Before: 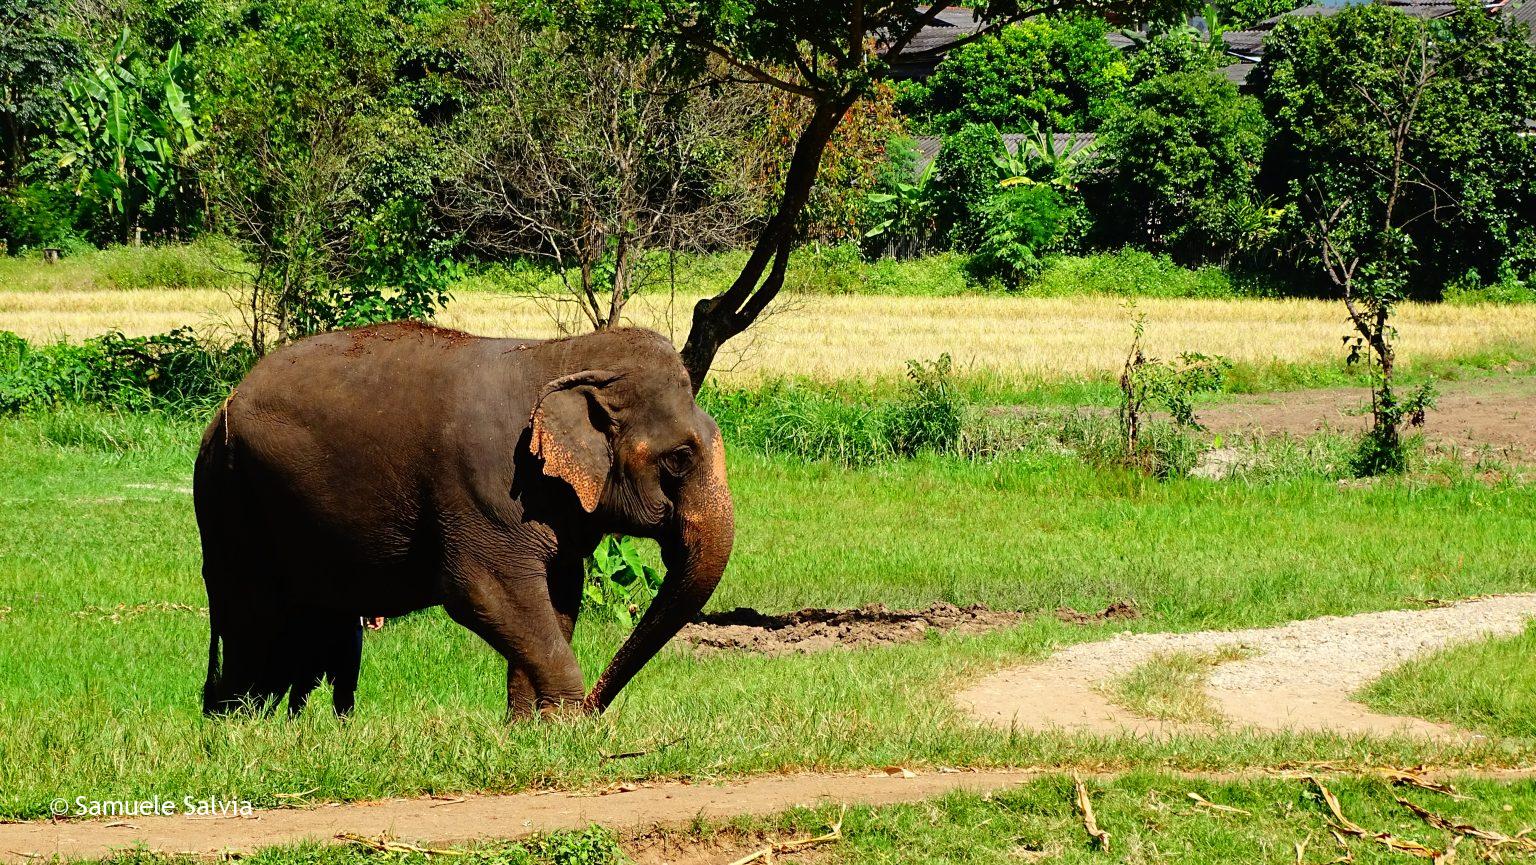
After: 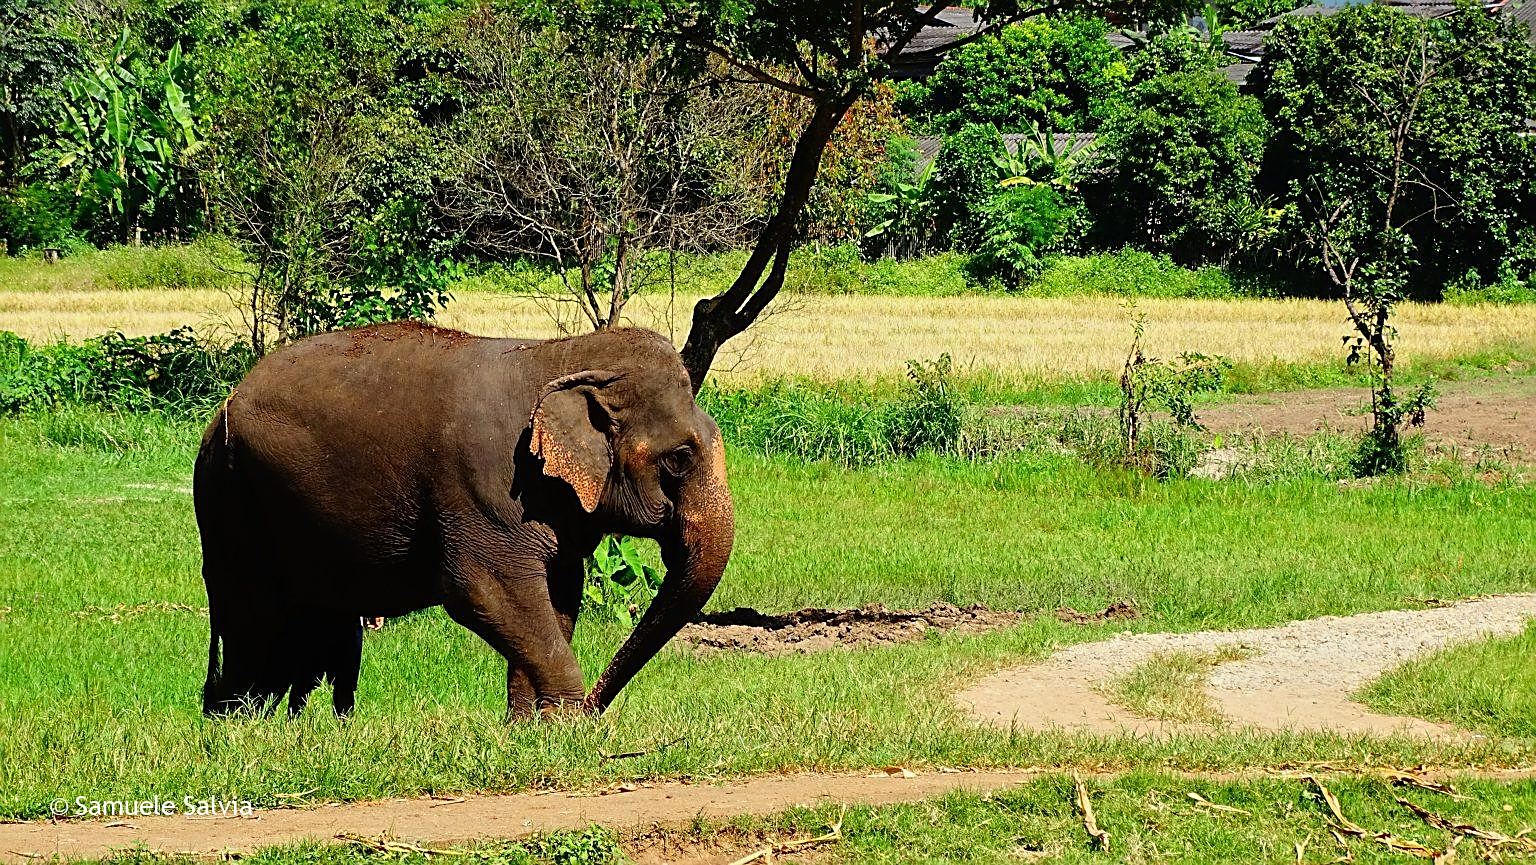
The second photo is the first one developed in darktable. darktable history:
tone equalizer: -8 EV -0.002 EV, -7 EV 0.005 EV, -6 EV -0.009 EV, -5 EV 0.011 EV, -4 EV -0.012 EV, -3 EV 0.007 EV, -2 EV -0.062 EV, -1 EV -0.293 EV, +0 EV -0.582 EV, smoothing diameter 2%, edges refinement/feathering 20, mask exposure compensation -1.57 EV, filter diffusion 5
sharpen: on, module defaults
